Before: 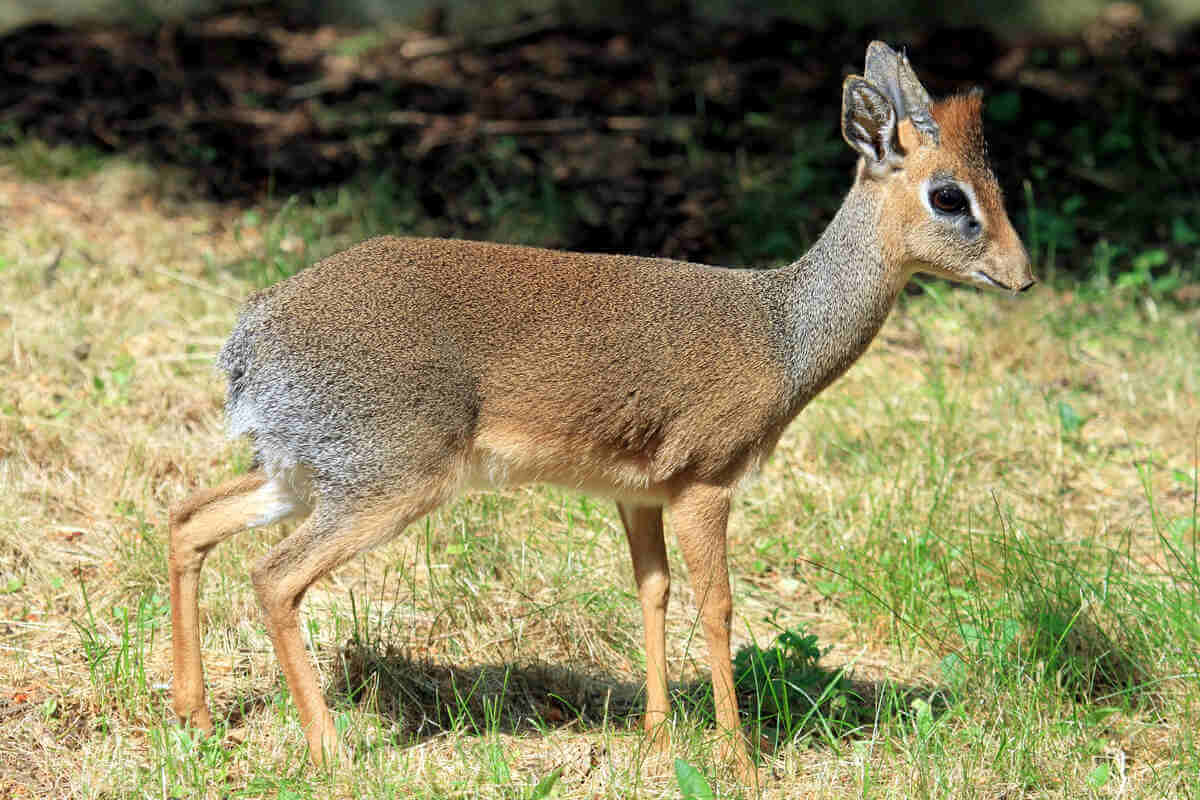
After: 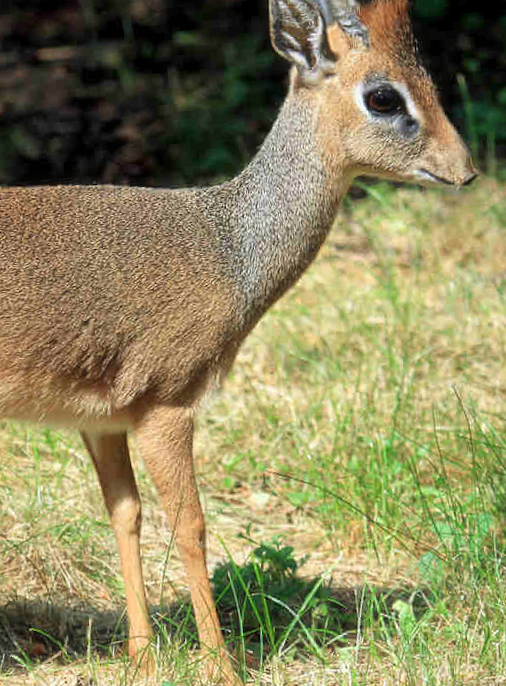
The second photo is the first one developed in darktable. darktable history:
crop: left 45.721%, top 13.393%, right 14.118%, bottom 10.01%
rotate and perspective: rotation -5.2°, automatic cropping off
haze removal: strength -0.05
